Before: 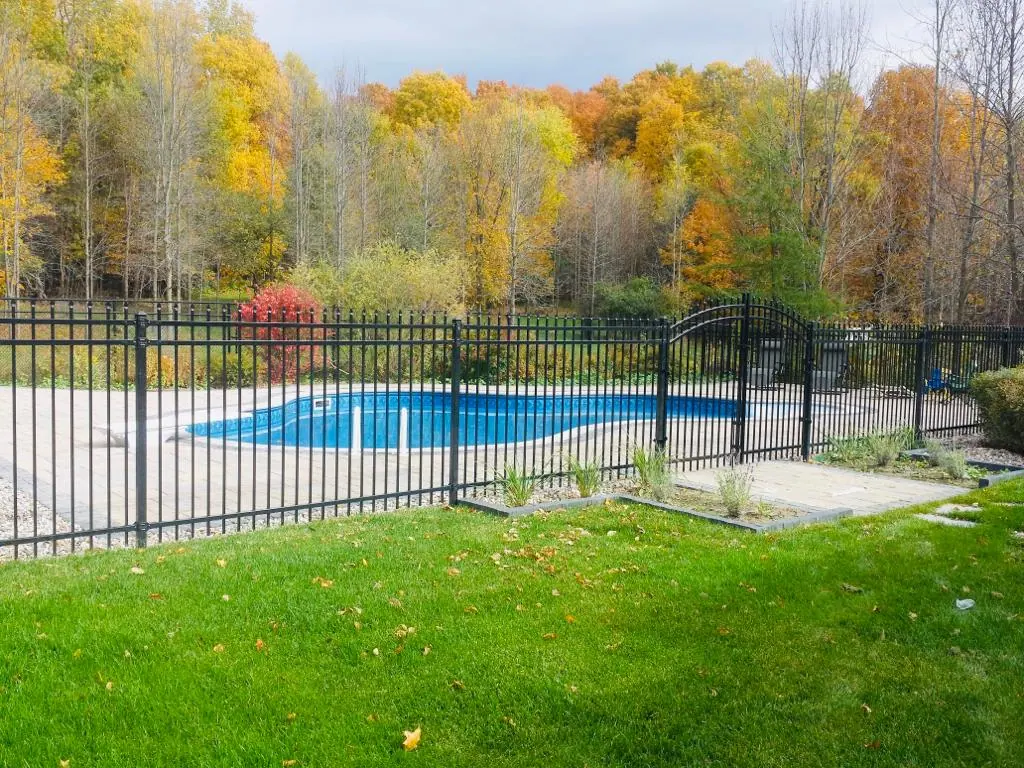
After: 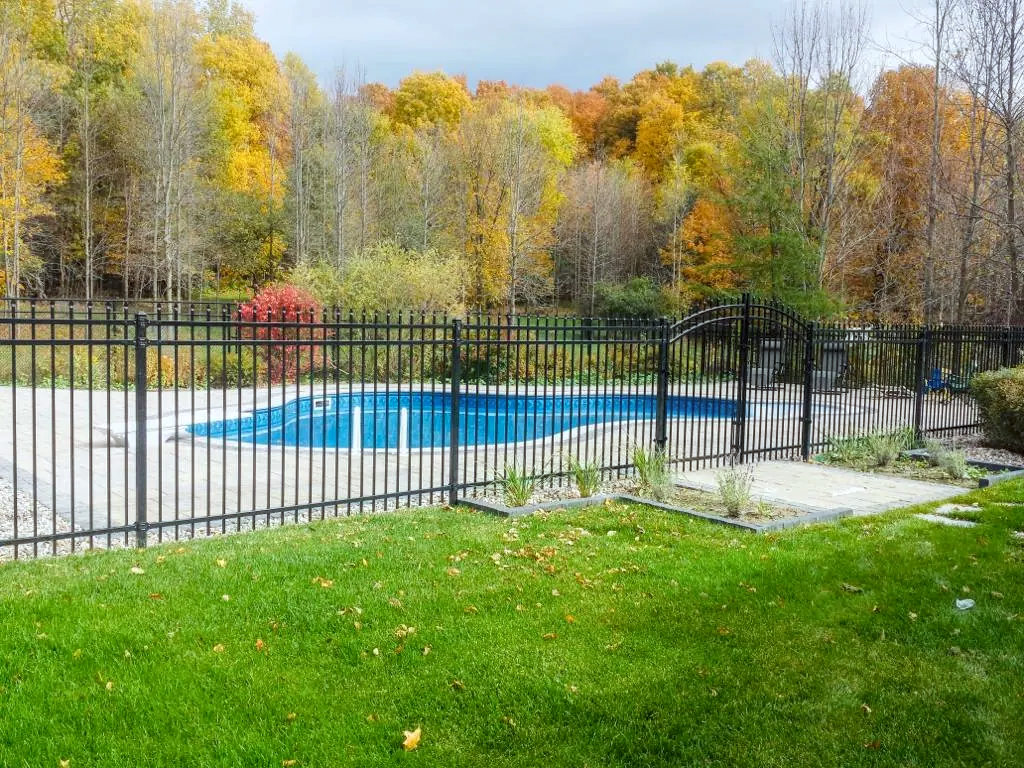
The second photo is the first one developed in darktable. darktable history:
color correction: highlights a* -2.82, highlights b* -2.37, shadows a* 2.16, shadows b* 2.75
local contrast: on, module defaults
